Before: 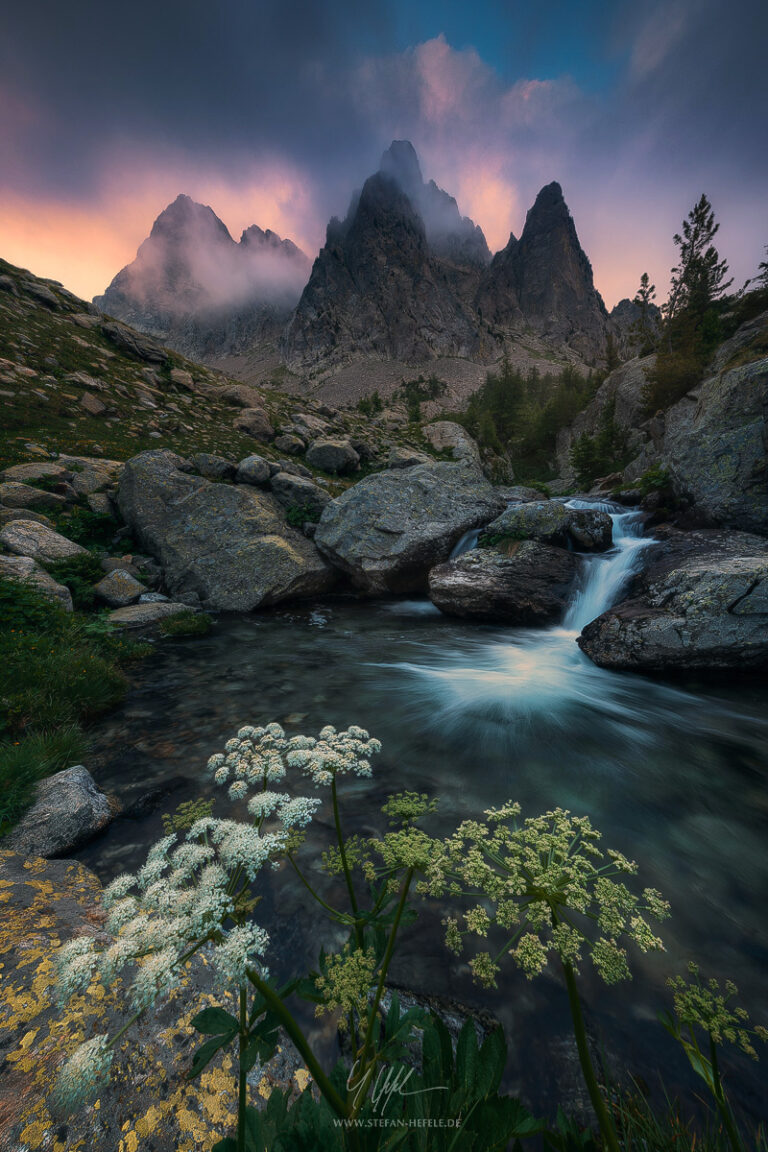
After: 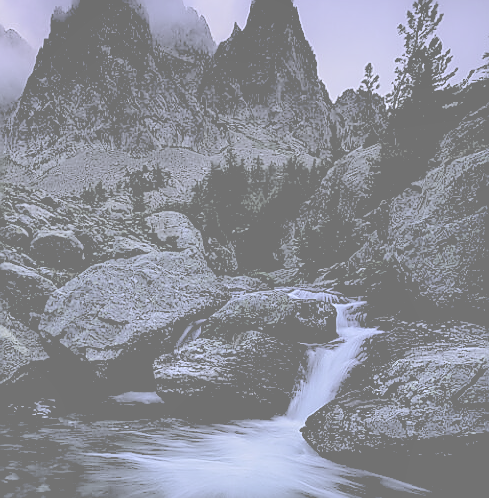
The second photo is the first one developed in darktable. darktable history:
sharpen: radius 1.4, amount 1.25, threshold 0.7
white balance: red 0.766, blue 1.537
color balance rgb: linear chroma grading › global chroma 15%, perceptual saturation grading › global saturation 30%
shadows and highlights: shadows 37.27, highlights -28.18, soften with gaussian
crop: left 36.005%, top 18.293%, right 0.31%, bottom 38.444%
rgb levels: levels [[0.029, 0.461, 0.922], [0, 0.5, 1], [0, 0.5, 1]]
contrast brightness saturation: contrast -0.32, brightness 0.75, saturation -0.78
